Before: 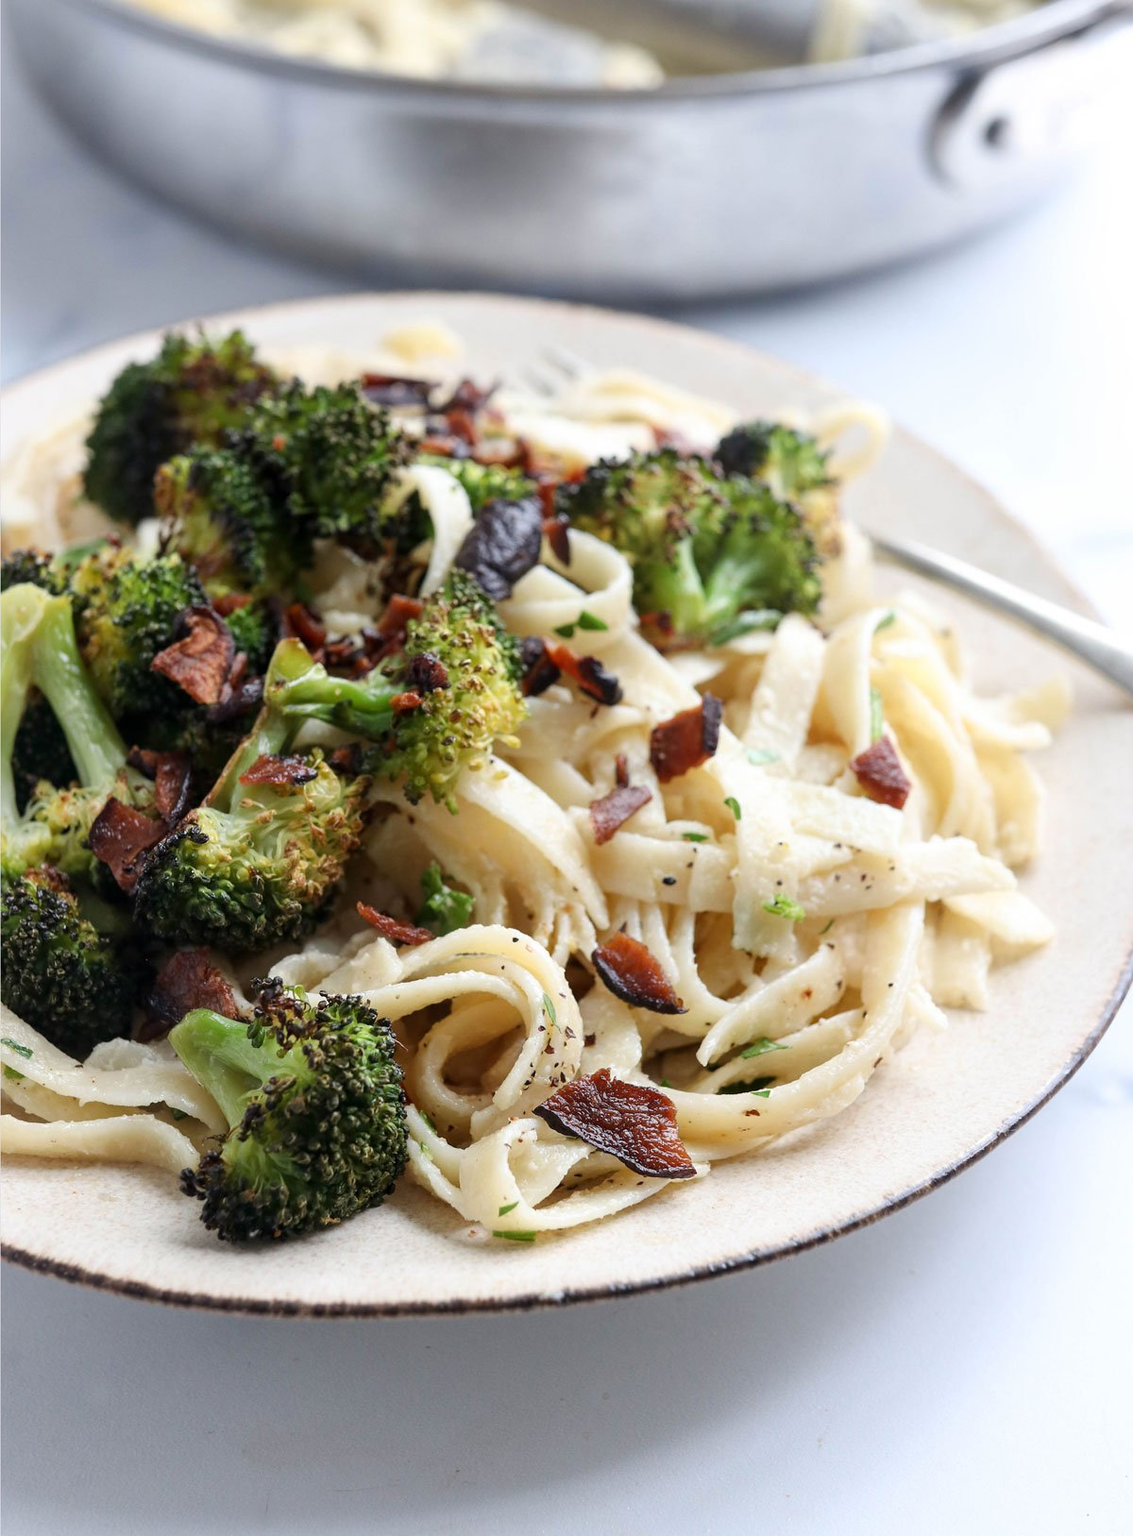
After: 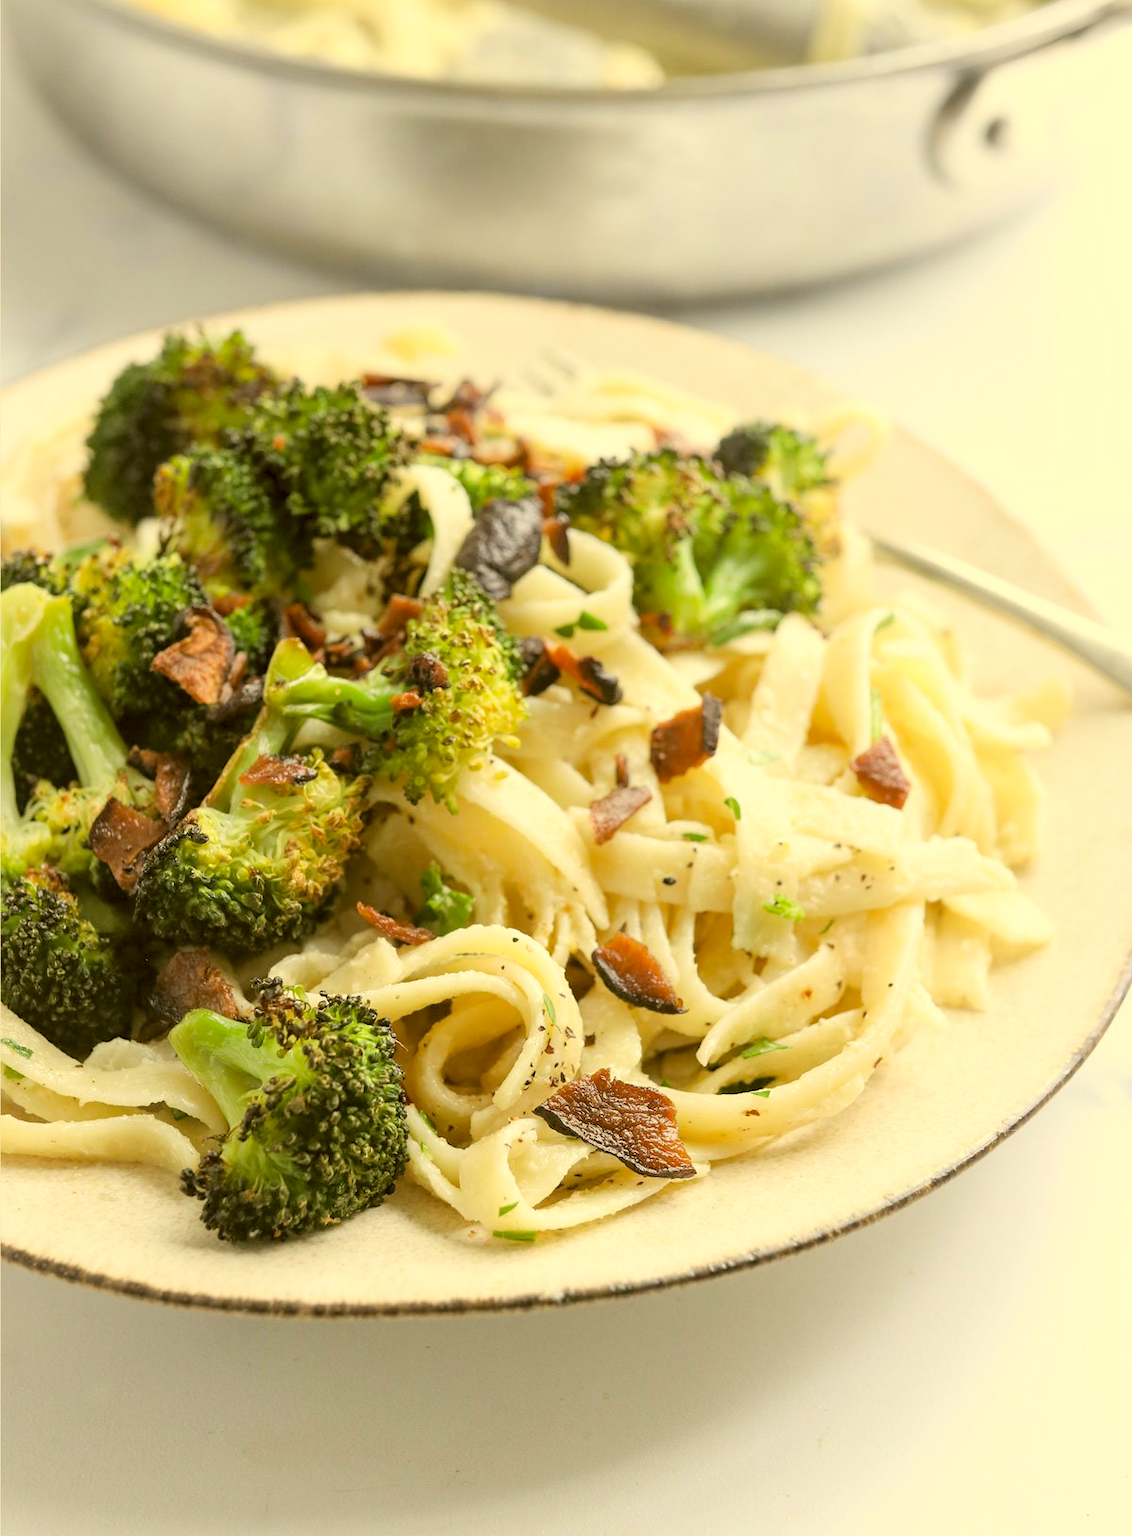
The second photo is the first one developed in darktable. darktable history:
contrast brightness saturation: brightness 0.279
color correction: highlights a* 0.091, highlights b* 28.9, shadows a* -0.184, shadows b* 21.71
